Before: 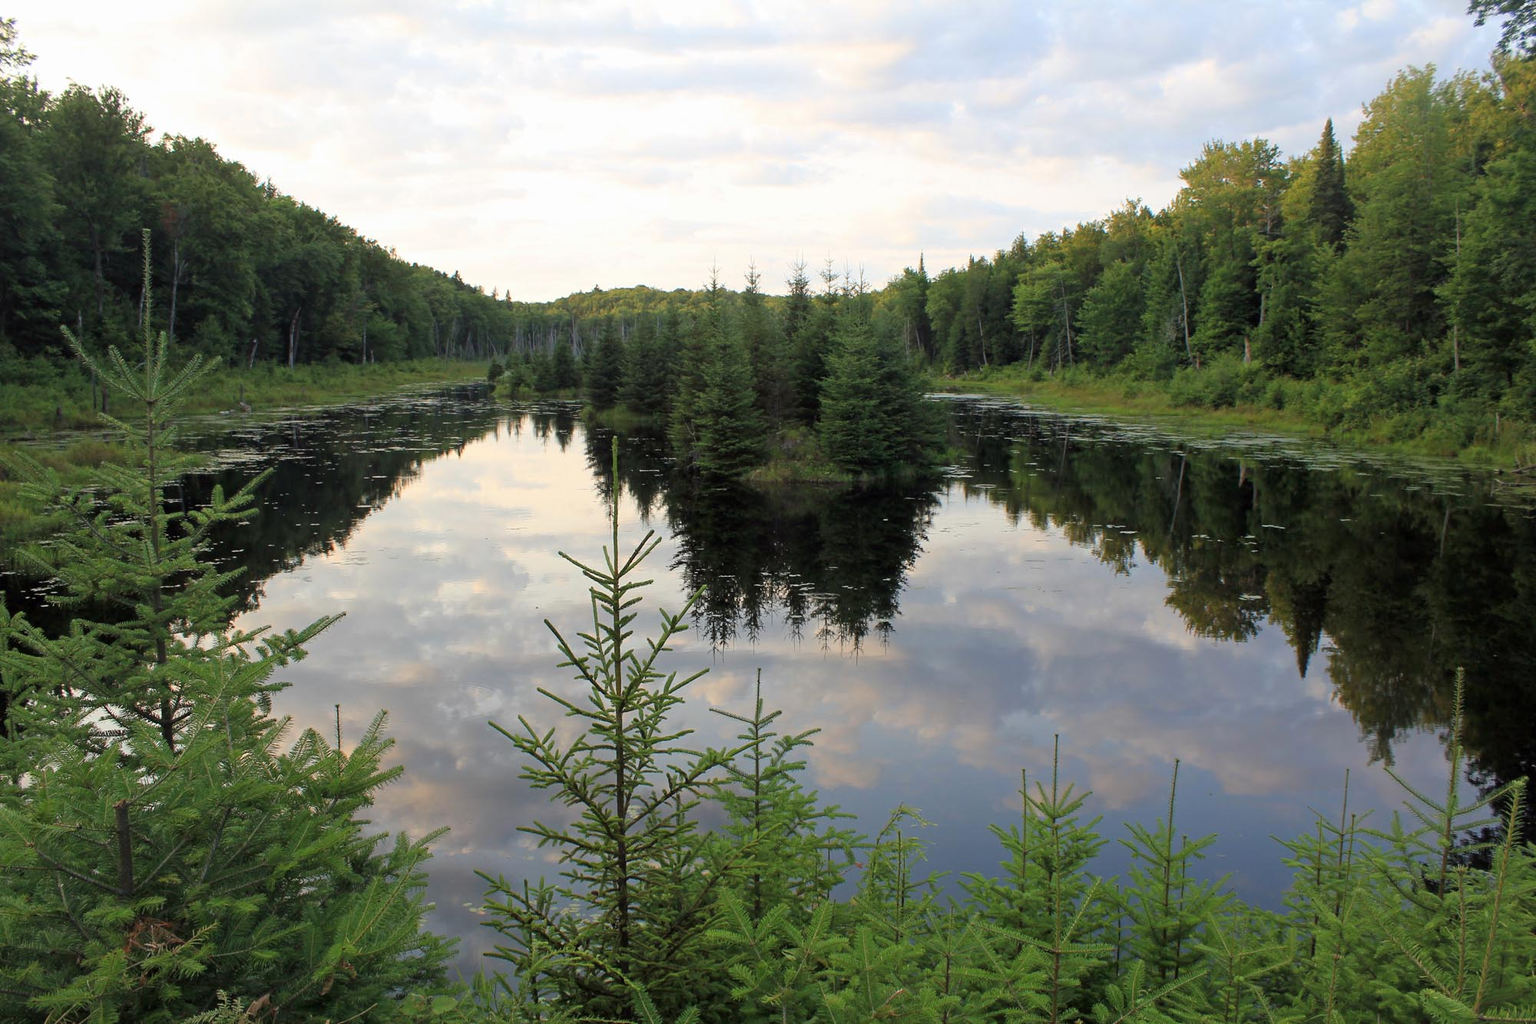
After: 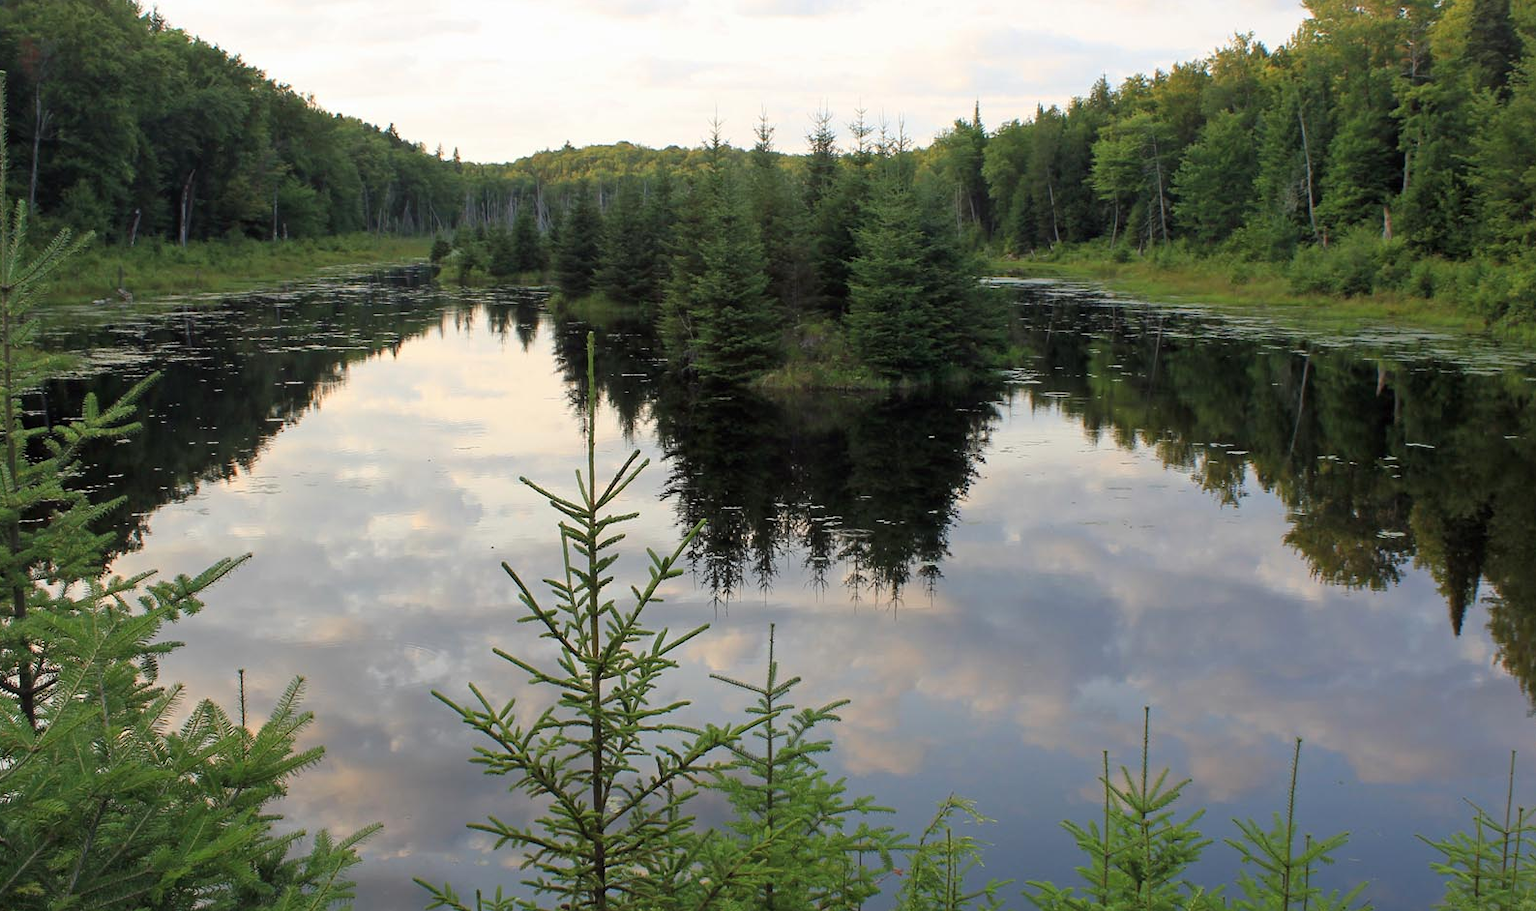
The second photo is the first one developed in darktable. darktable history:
crop: left 9.513%, top 16.952%, right 11.05%, bottom 12.325%
